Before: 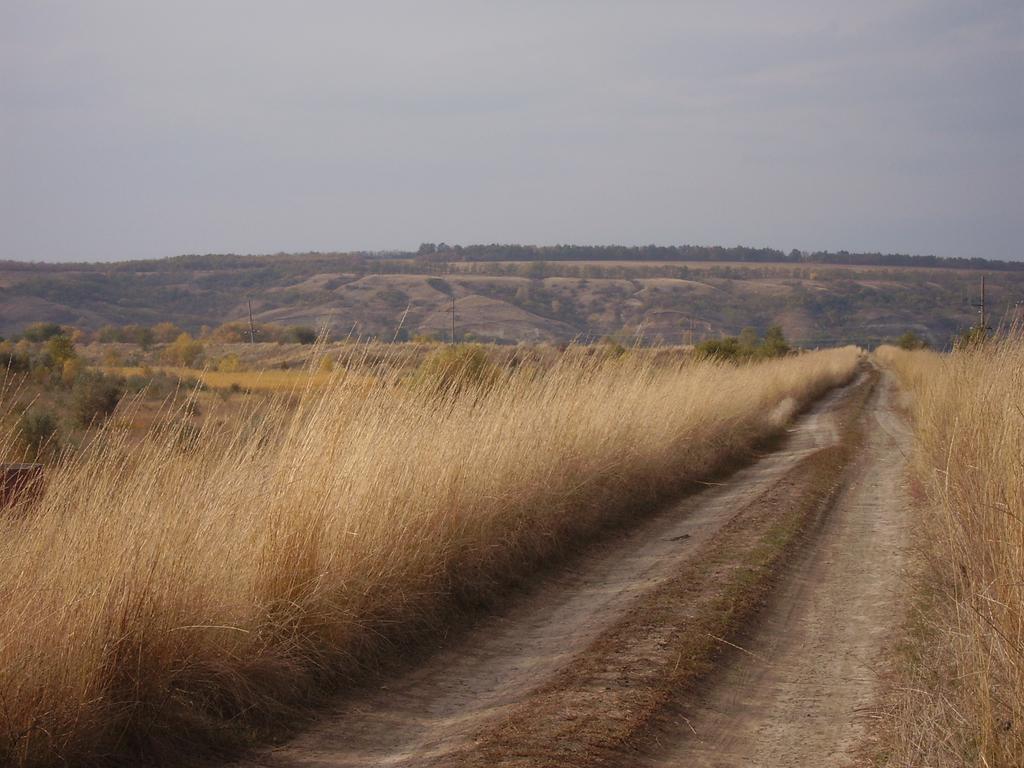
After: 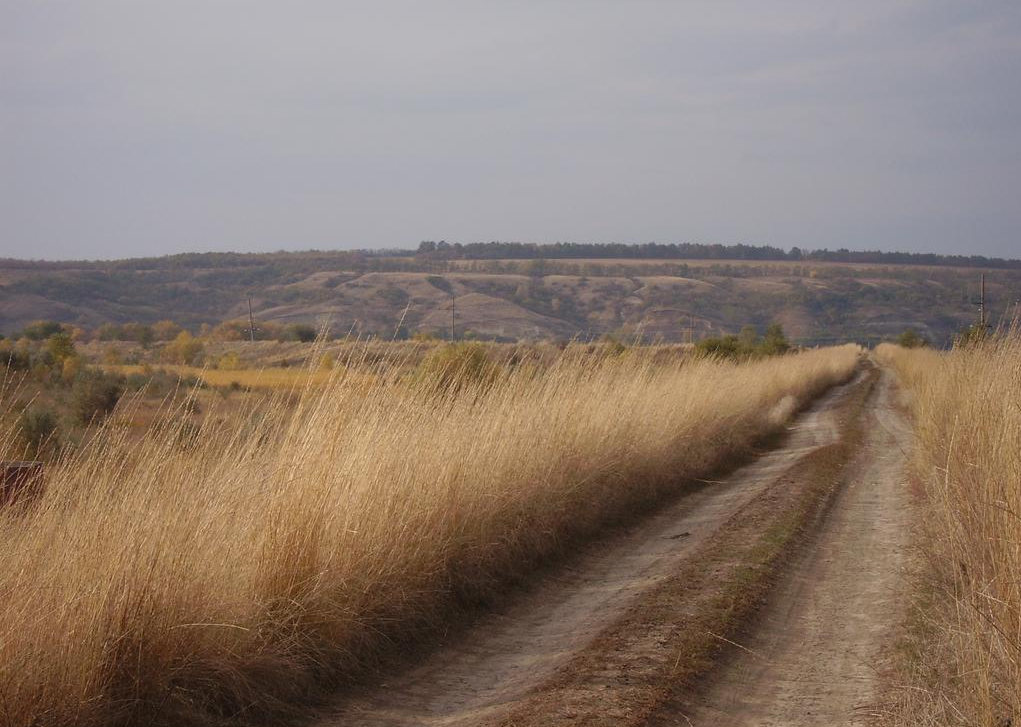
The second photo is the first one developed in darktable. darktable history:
crop: top 0.311%, right 0.264%, bottom 5.026%
